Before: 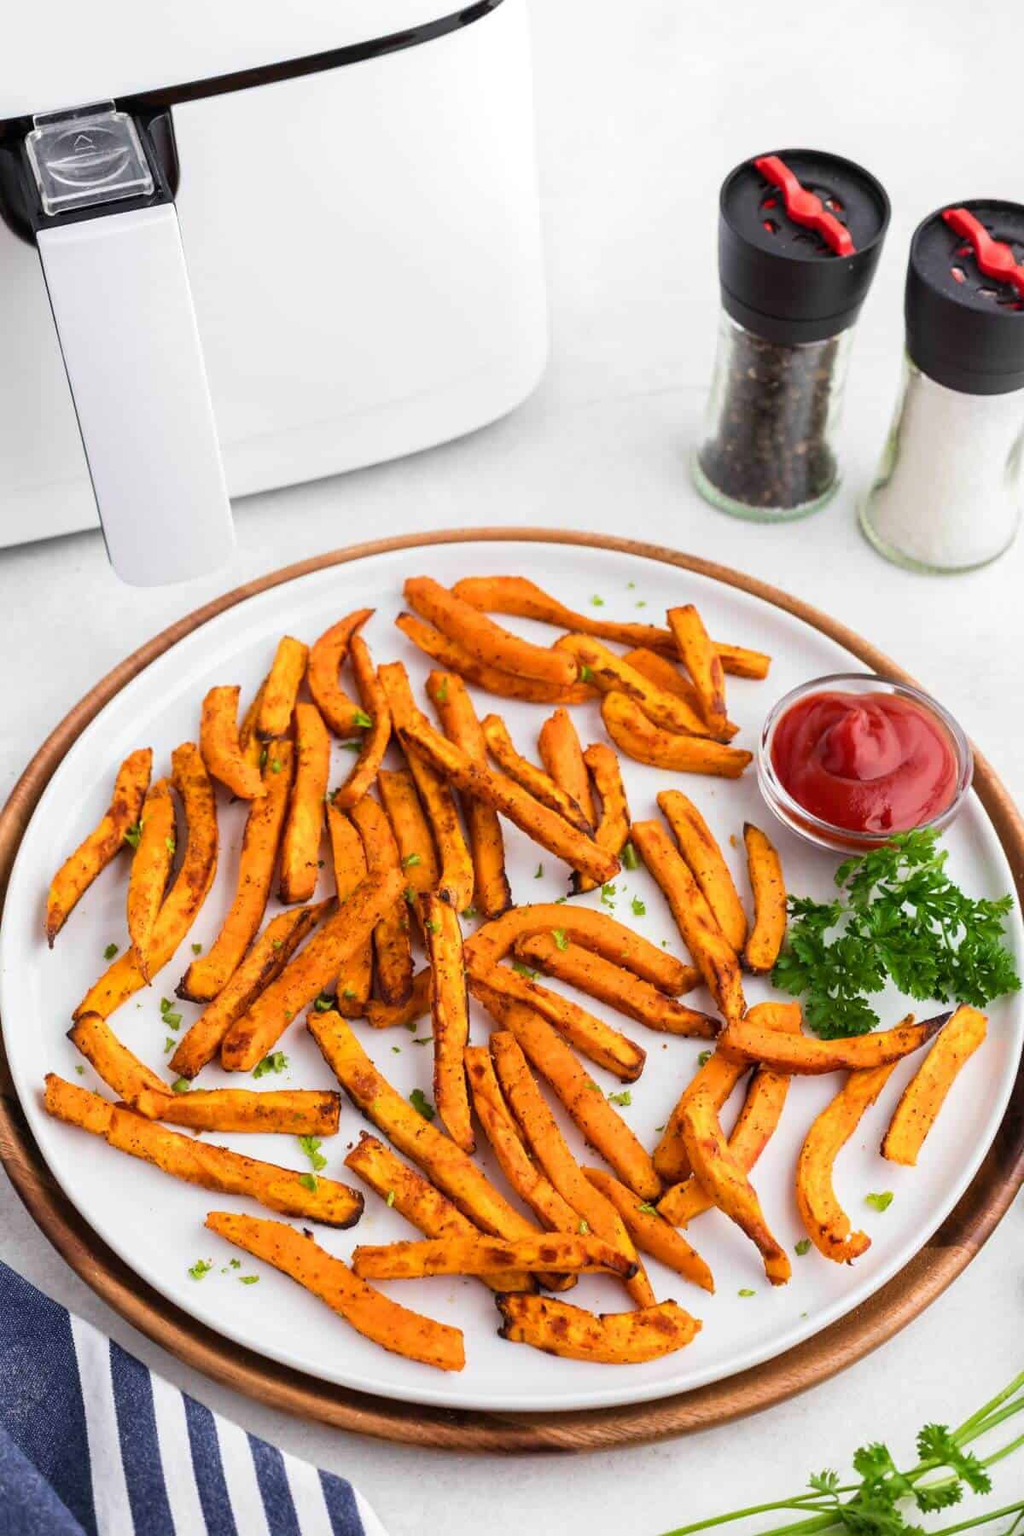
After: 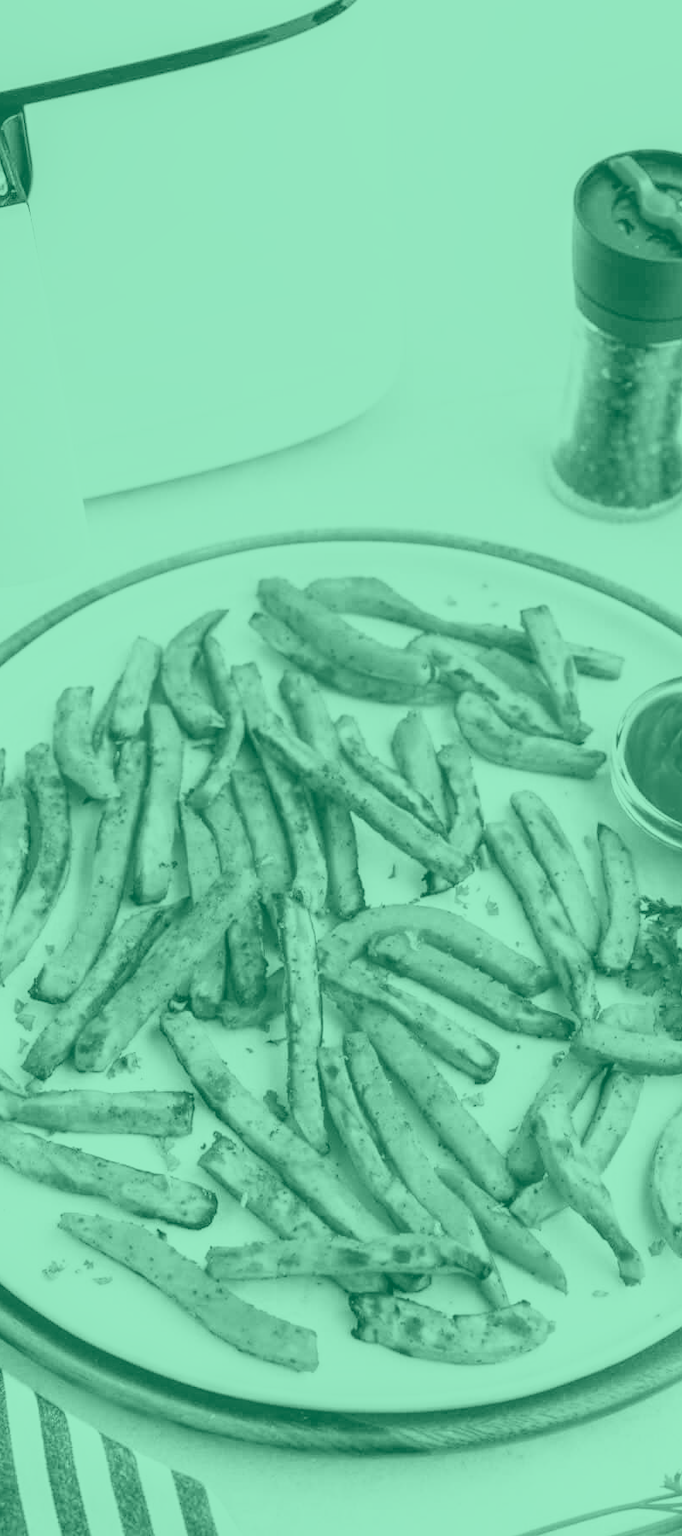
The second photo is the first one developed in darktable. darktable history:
colorize: hue 147.6°, saturation 65%, lightness 21.64%
crop and rotate: left 14.385%, right 18.948%
base curve: curves: ch0 [(0, 0) (0.008, 0.007) (0.022, 0.029) (0.048, 0.089) (0.092, 0.197) (0.191, 0.399) (0.275, 0.534) (0.357, 0.65) (0.477, 0.78) (0.542, 0.833) (0.799, 0.973) (1, 1)], preserve colors none
color zones: curves: ch0 [(0, 0.5) (0.125, 0.4) (0.25, 0.5) (0.375, 0.4) (0.5, 0.4) (0.625, 0.6) (0.75, 0.6) (0.875, 0.5)]; ch1 [(0, 0.35) (0.125, 0.45) (0.25, 0.35) (0.375, 0.35) (0.5, 0.35) (0.625, 0.35) (0.75, 0.45) (0.875, 0.35)]; ch2 [(0, 0.6) (0.125, 0.5) (0.25, 0.5) (0.375, 0.6) (0.5, 0.6) (0.625, 0.5) (0.75, 0.5) (0.875, 0.5)]
local contrast: detail 130%
